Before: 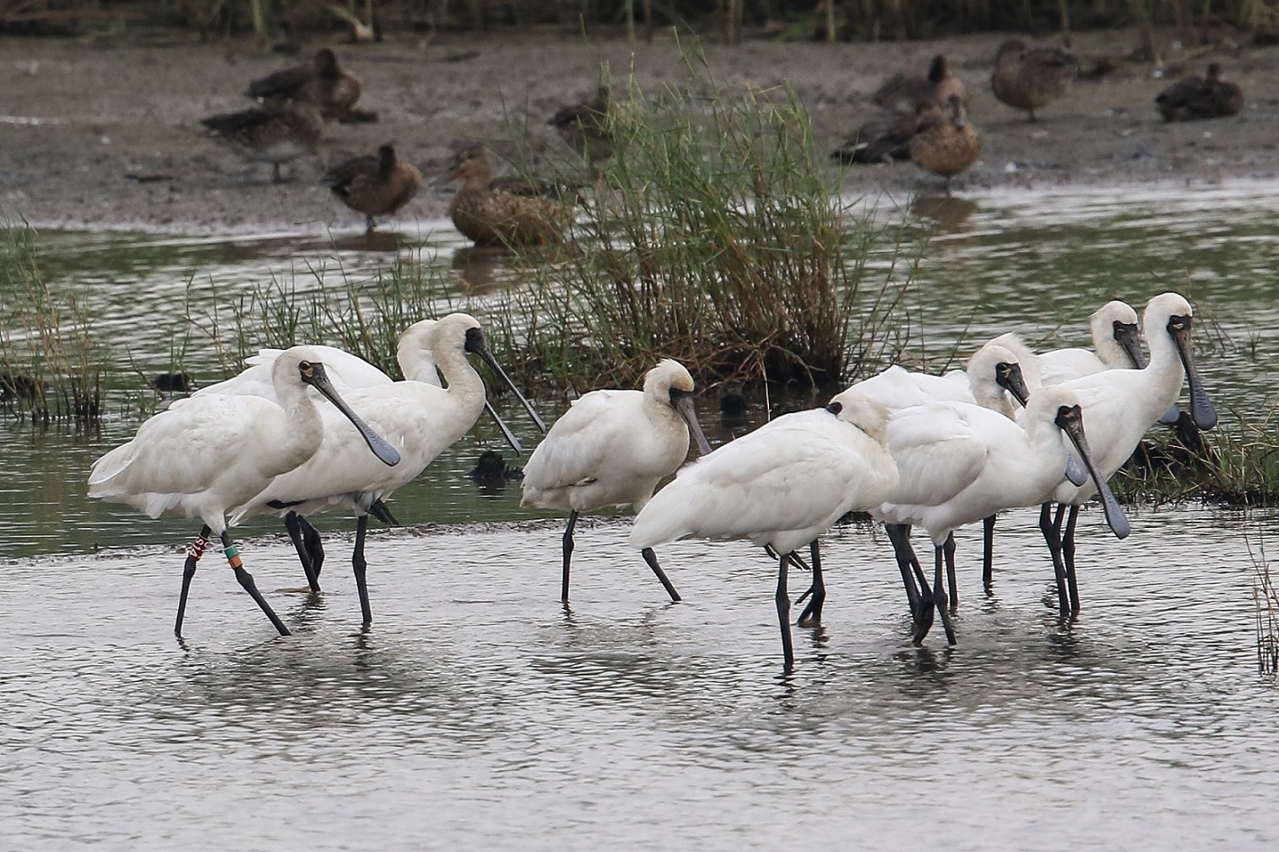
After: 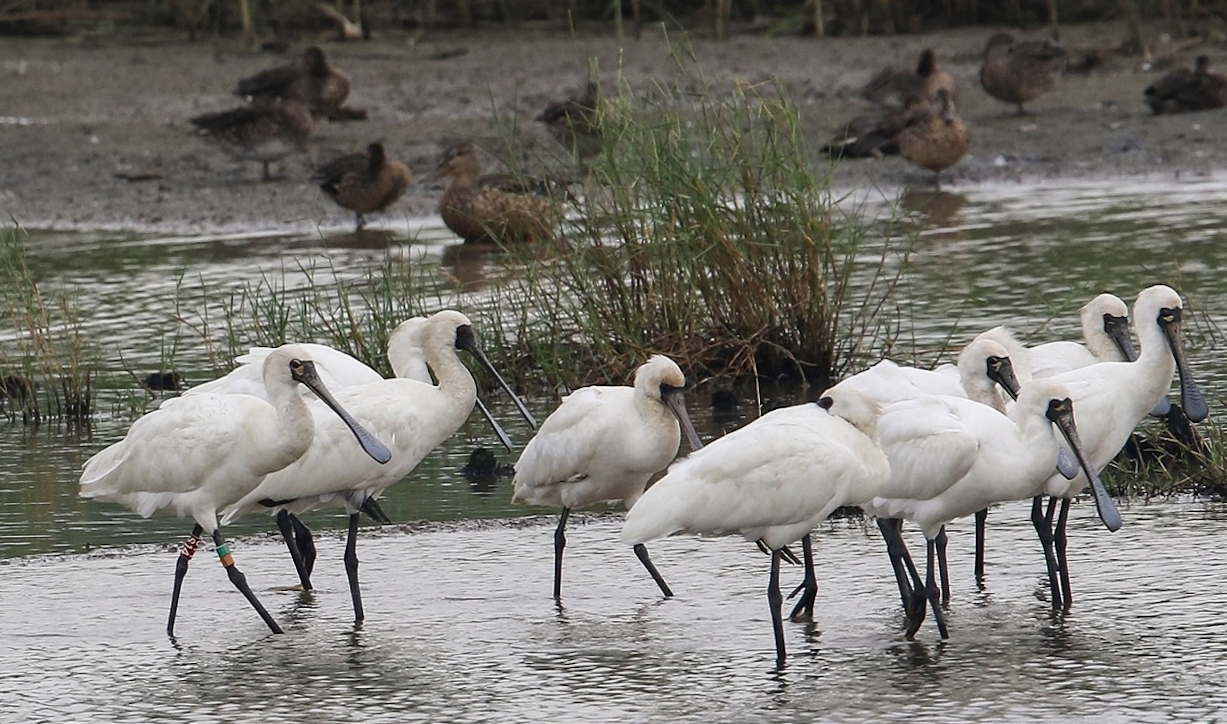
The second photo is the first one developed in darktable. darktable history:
crop and rotate: angle 0.379°, left 0.276%, right 2.766%, bottom 14.123%
